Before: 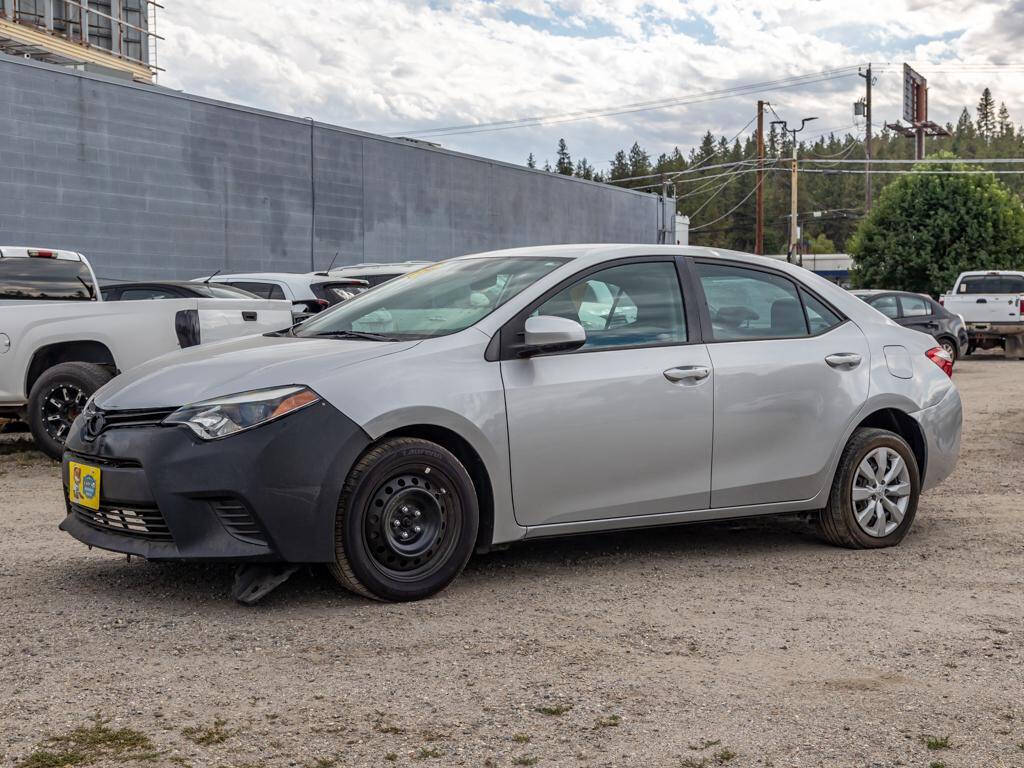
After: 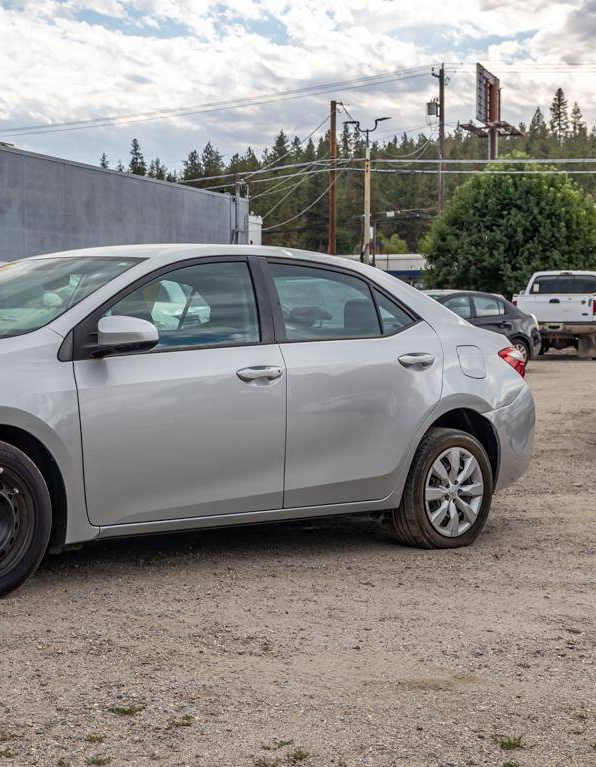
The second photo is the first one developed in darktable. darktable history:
tone equalizer: -7 EV 0.11 EV, edges refinement/feathering 500, mask exposure compensation -1.57 EV, preserve details no
crop: left 41.717%
